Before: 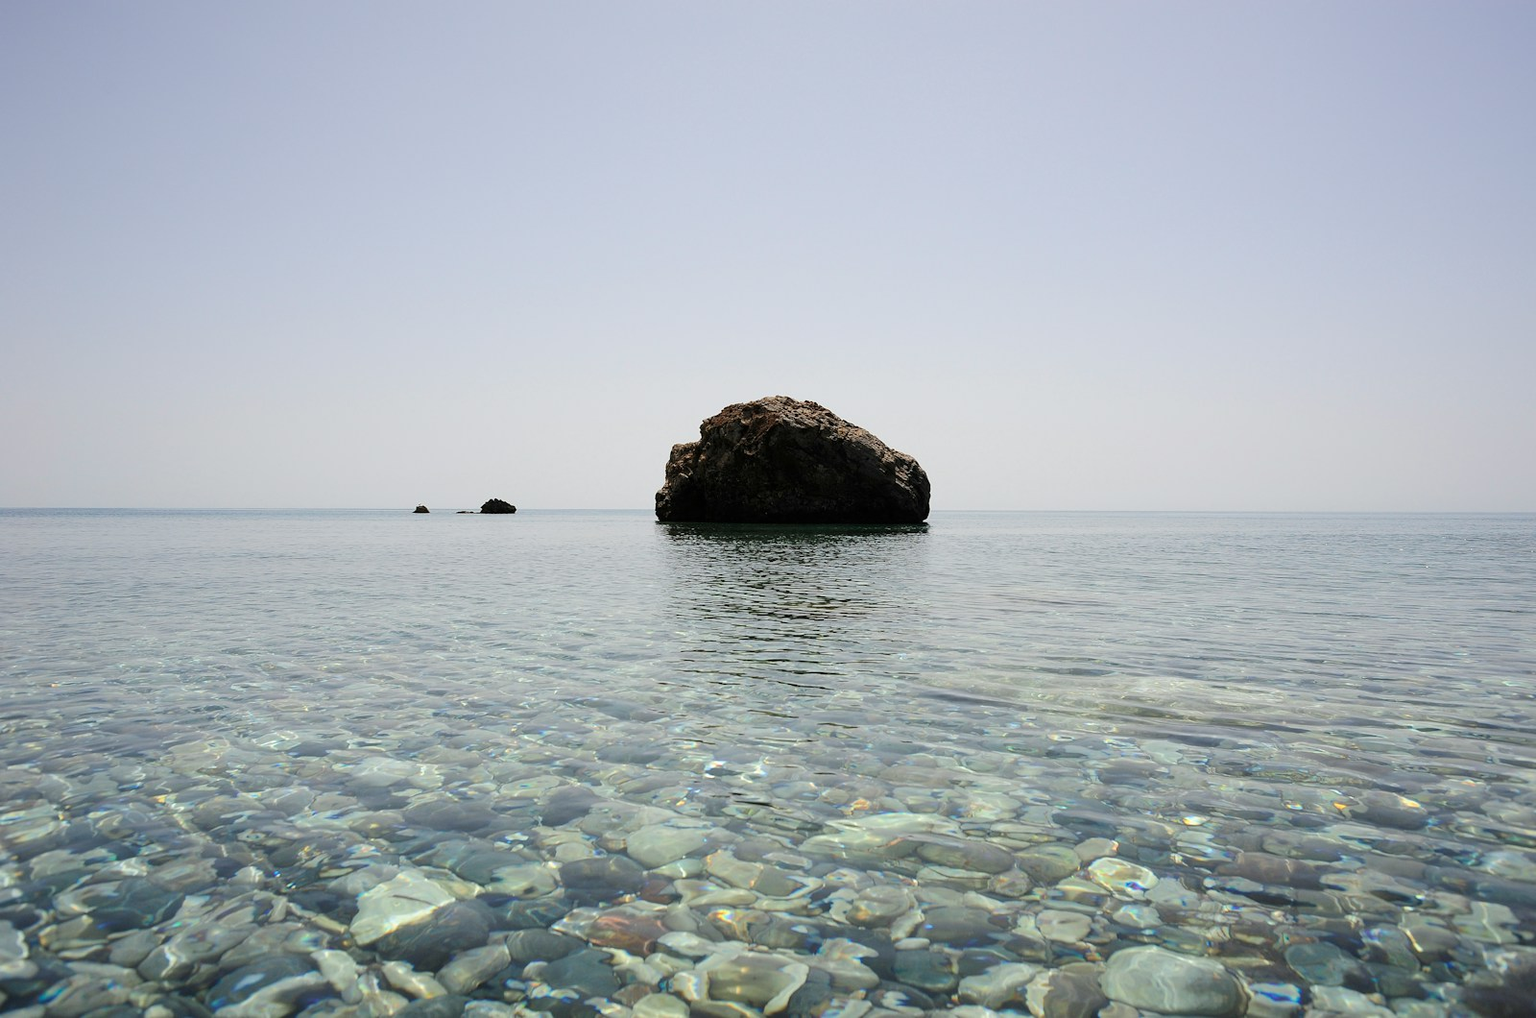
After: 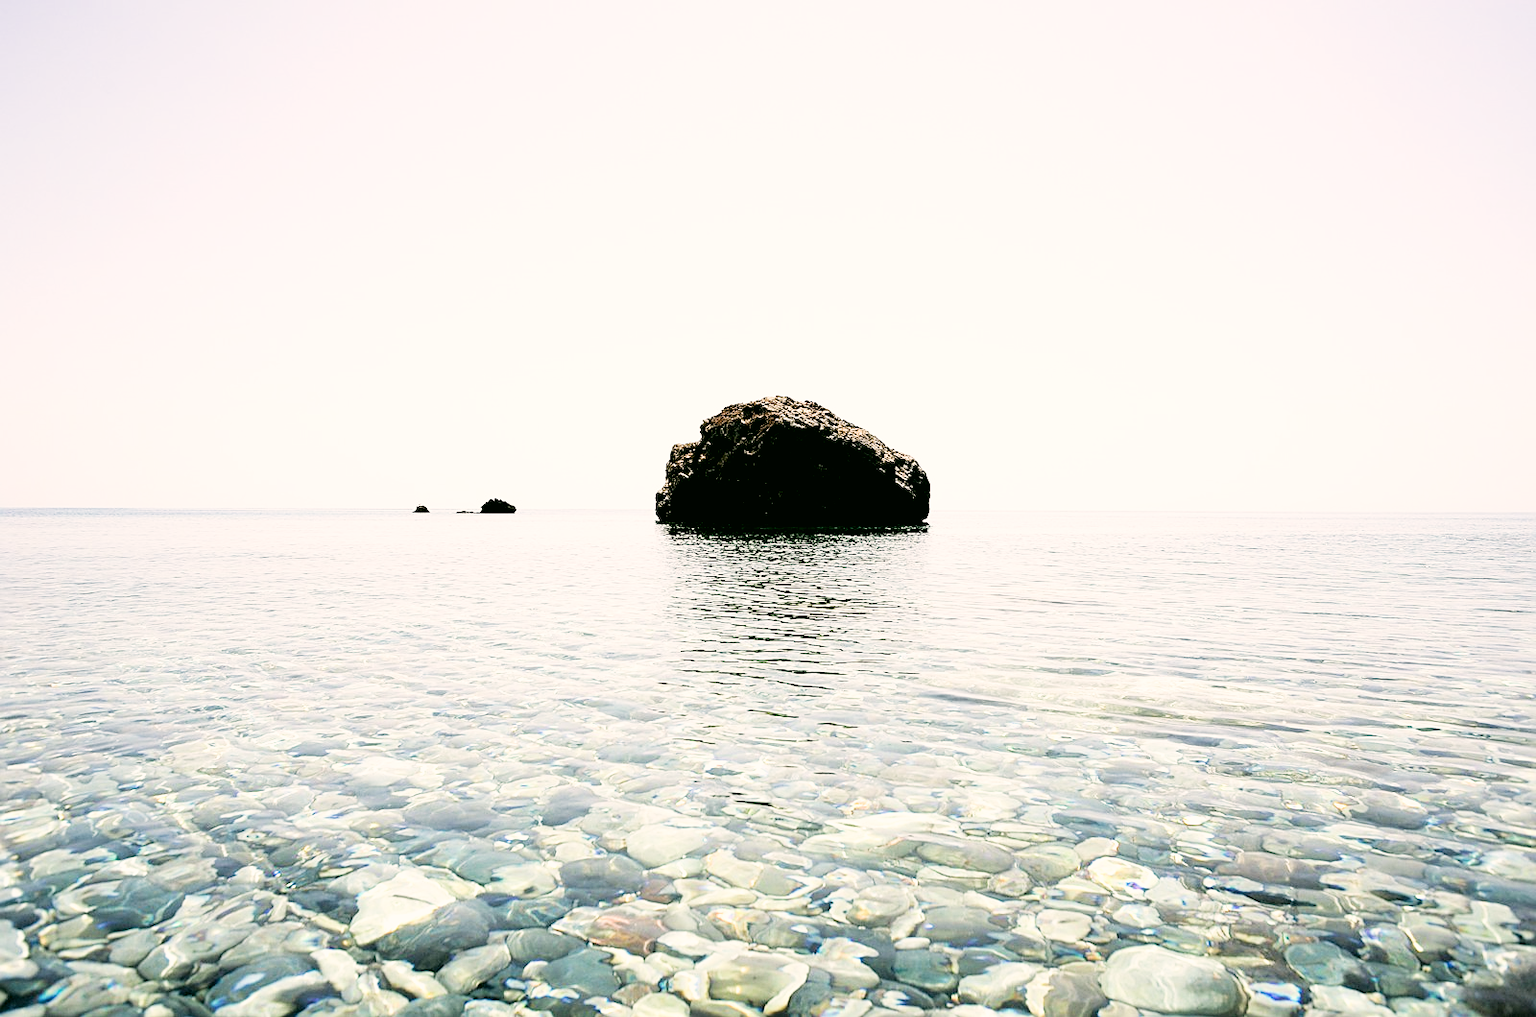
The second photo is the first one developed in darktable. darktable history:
filmic rgb: black relative exposure -5 EV, white relative exposure 3.5 EV, hardness 3.19, contrast 1.3, highlights saturation mix -50%
exposure: black level correction 0.009, exposure 1.425 EV, compensate highlight preservation false
sharpen: on, module defaults
color correction: highlights a* 4.02, highlights b* 4.98, shadows a* -7.55, shadows b* 4.98
